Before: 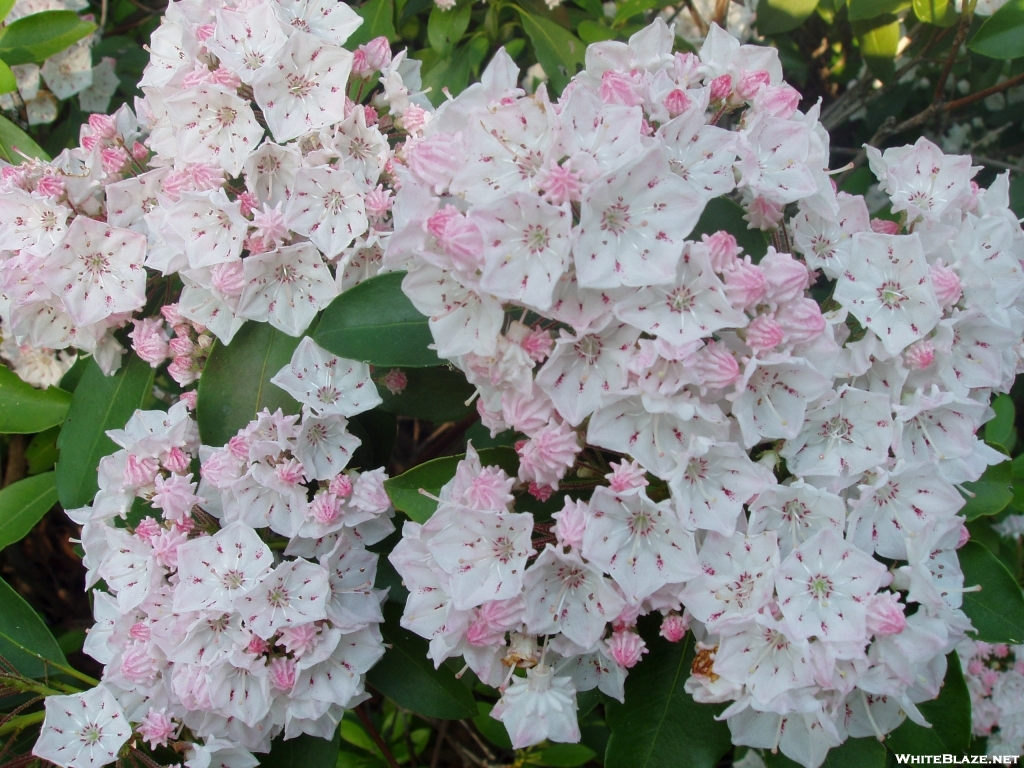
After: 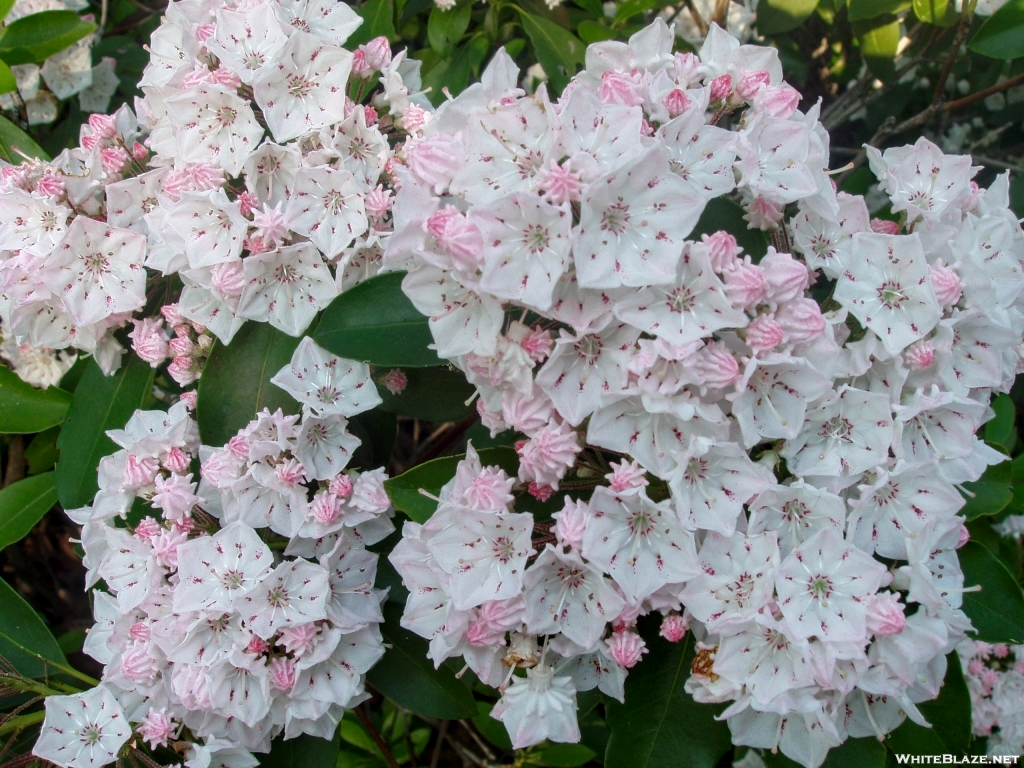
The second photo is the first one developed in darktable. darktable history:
local contrast: detail 130%
color zones: curves: ch0 [(0, 0.558) (0.143, 0.548) (0.286, 0.447) (0.429, 0.259) (0.571, 0.5) (0.714, 0.5) (0.857, 0.593) (1, 0.558)]; ch1 [(0, 0.543) (0.01, 0.544) (0.12, 0.492) (0.248, 0.458) (0.5, 0.534) (0.748, 0.5) (0.99, 0.469) (1, 0.543)]; ch2 [(0, 0.507) (0.143, 0.522) (0.286, 0.505) (0.429, 0.5) (0.571, 0.5) (0.714, 0.5) (0.857, 0.5) (1, 0.507)]
